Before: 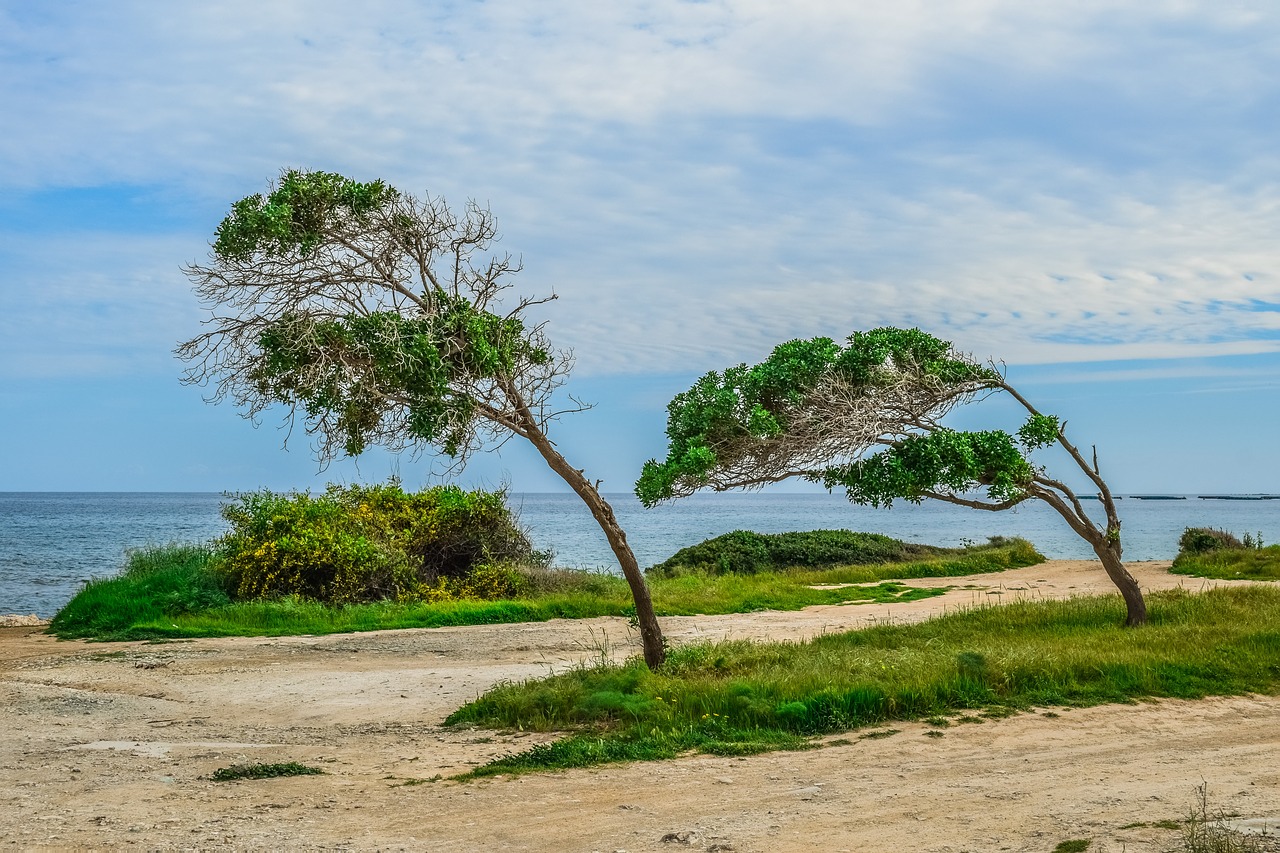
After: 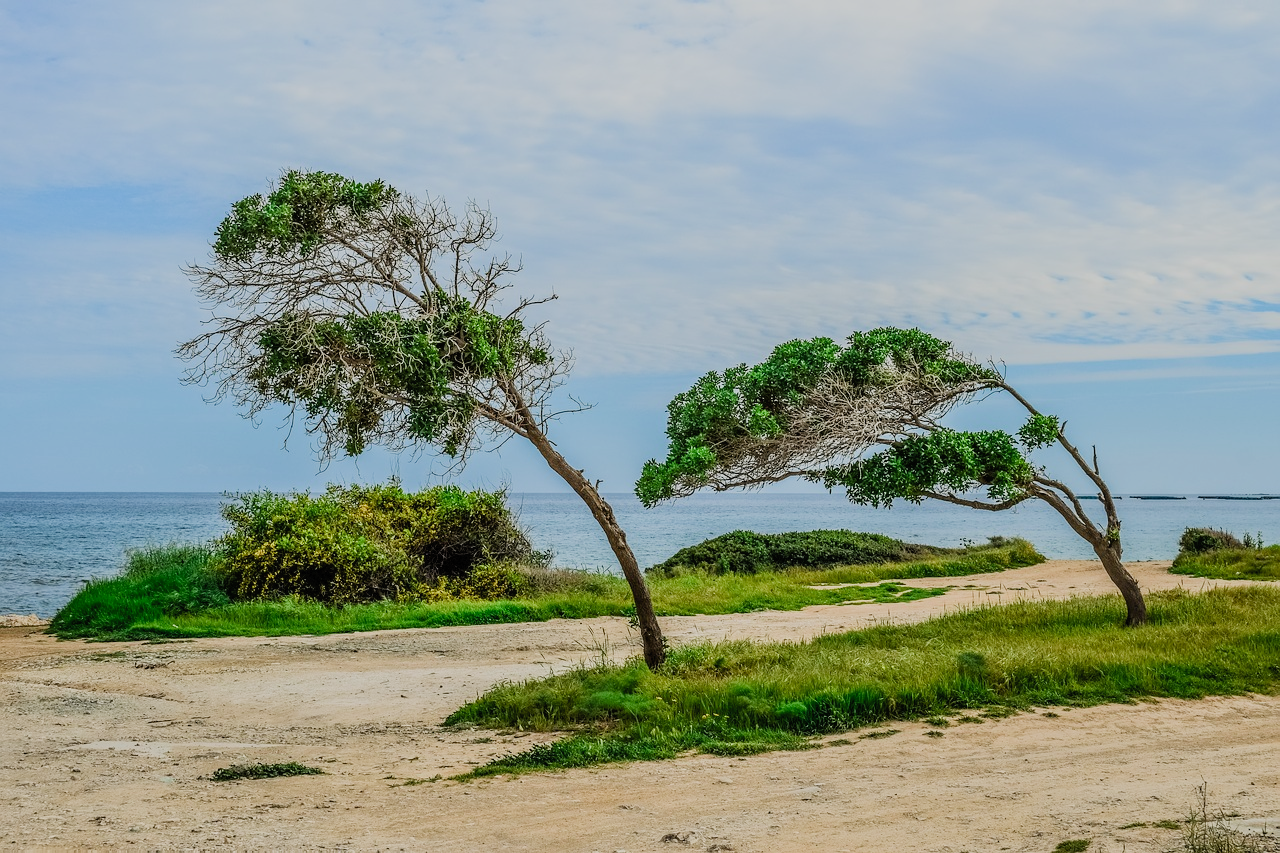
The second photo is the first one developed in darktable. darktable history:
exposure: black level correction 0.005, exposure 0.279 EV, compensate highlight preservation false
filmic rgb: black relative exposure -7.65 EV, white relative exposure 4.56 EV, hardness 3.61, color science v5 (2021), contrast in shadows safe, contrast in highlights safe
